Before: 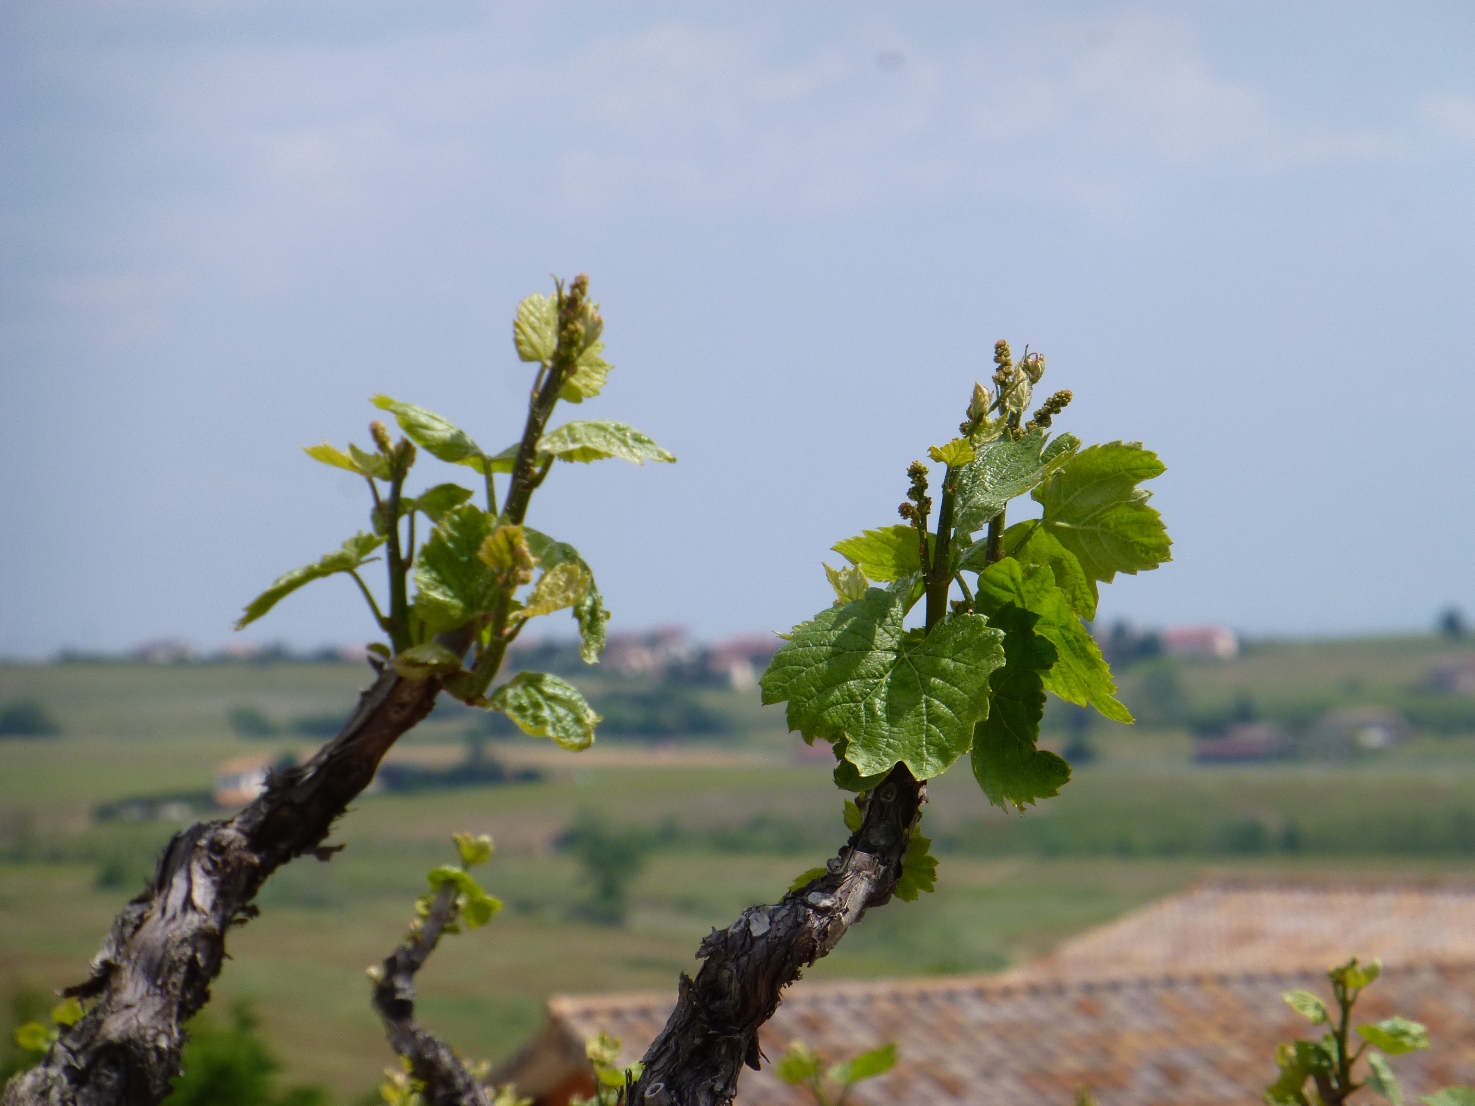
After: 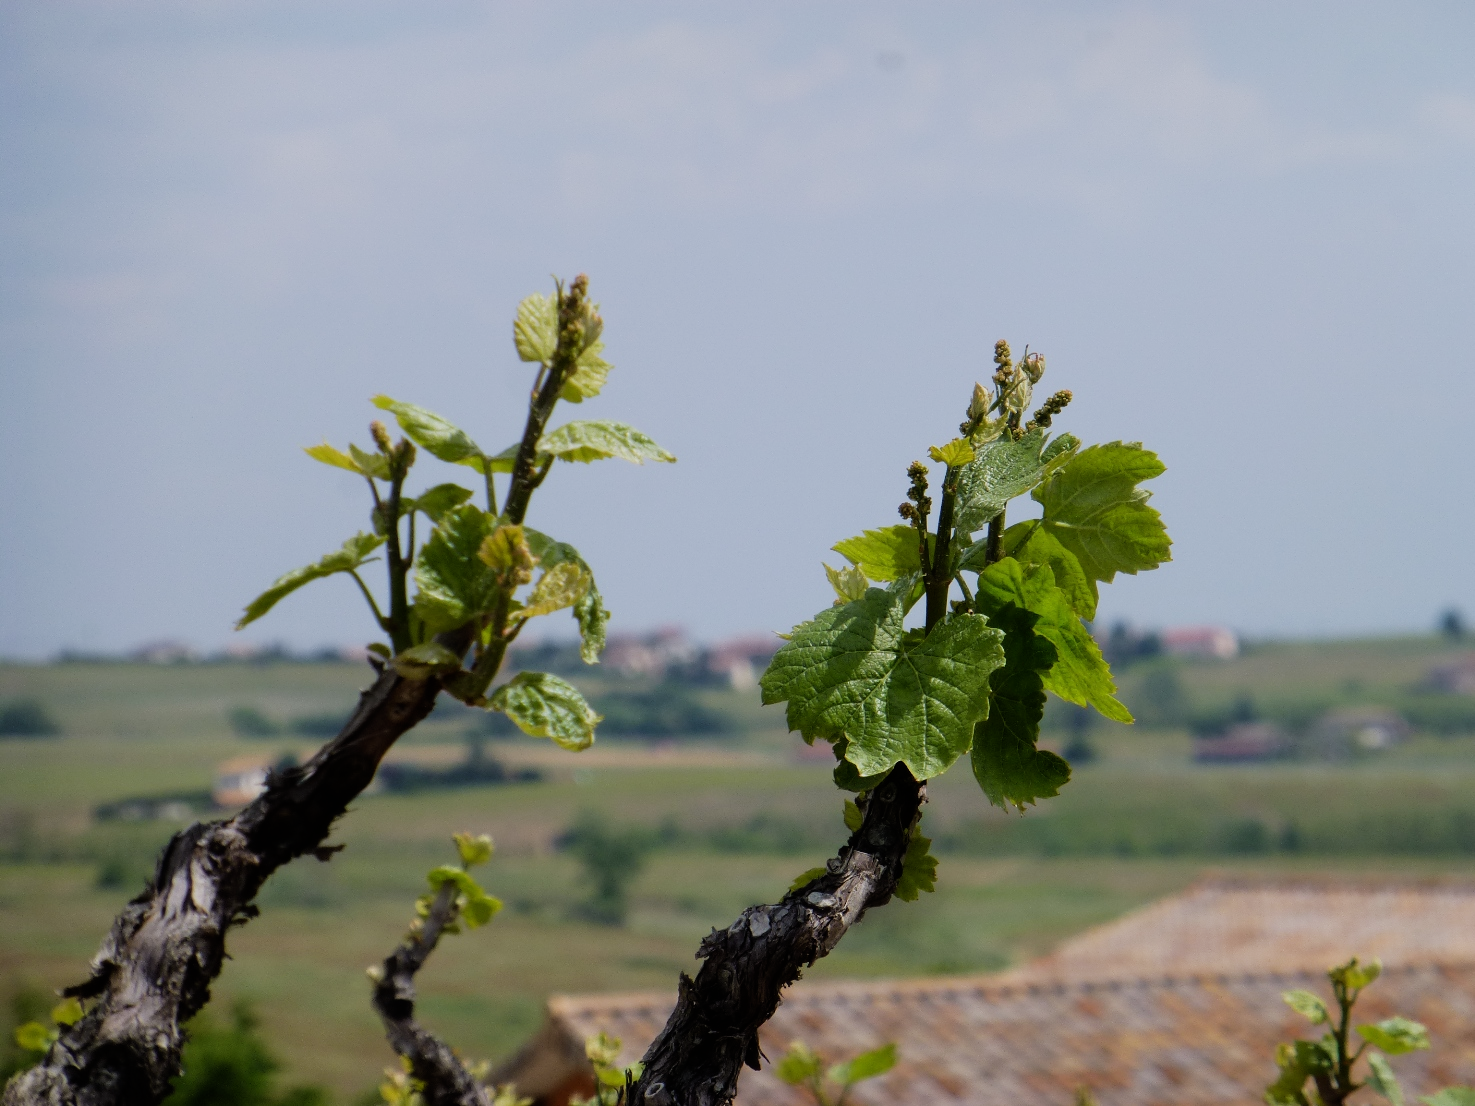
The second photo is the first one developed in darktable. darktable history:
filmic rgb: black relative exposure -7.65 EV, hardness 4.02, contrast 1.1, highlights saturation mix -30%
